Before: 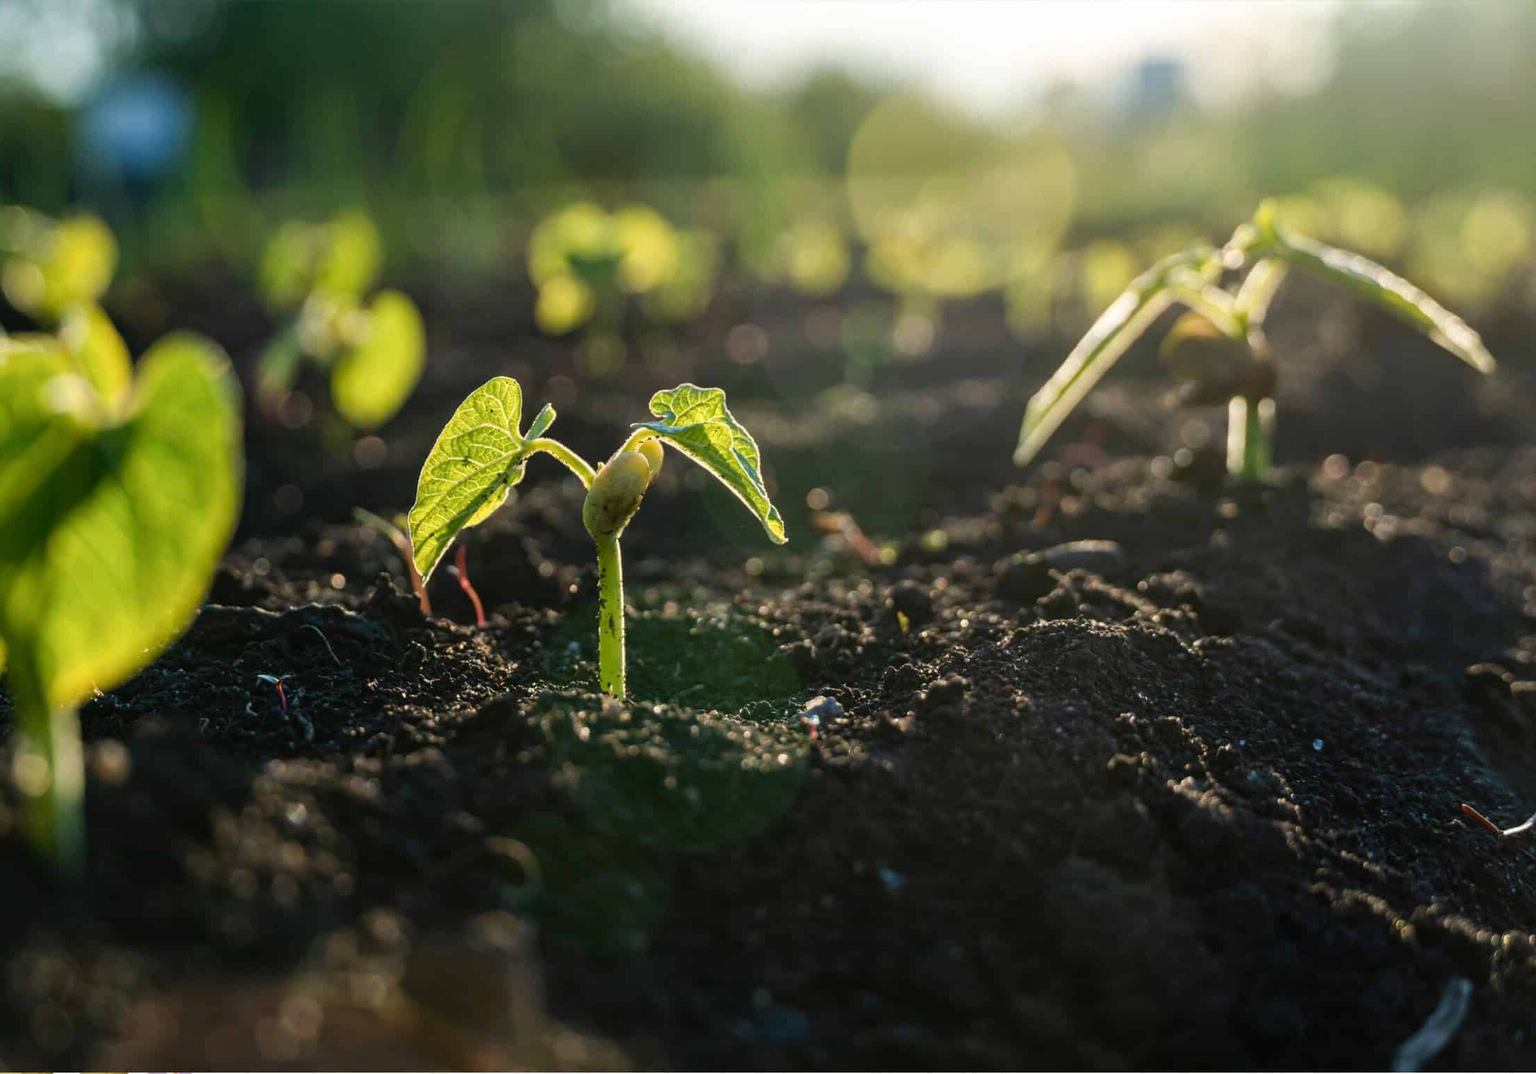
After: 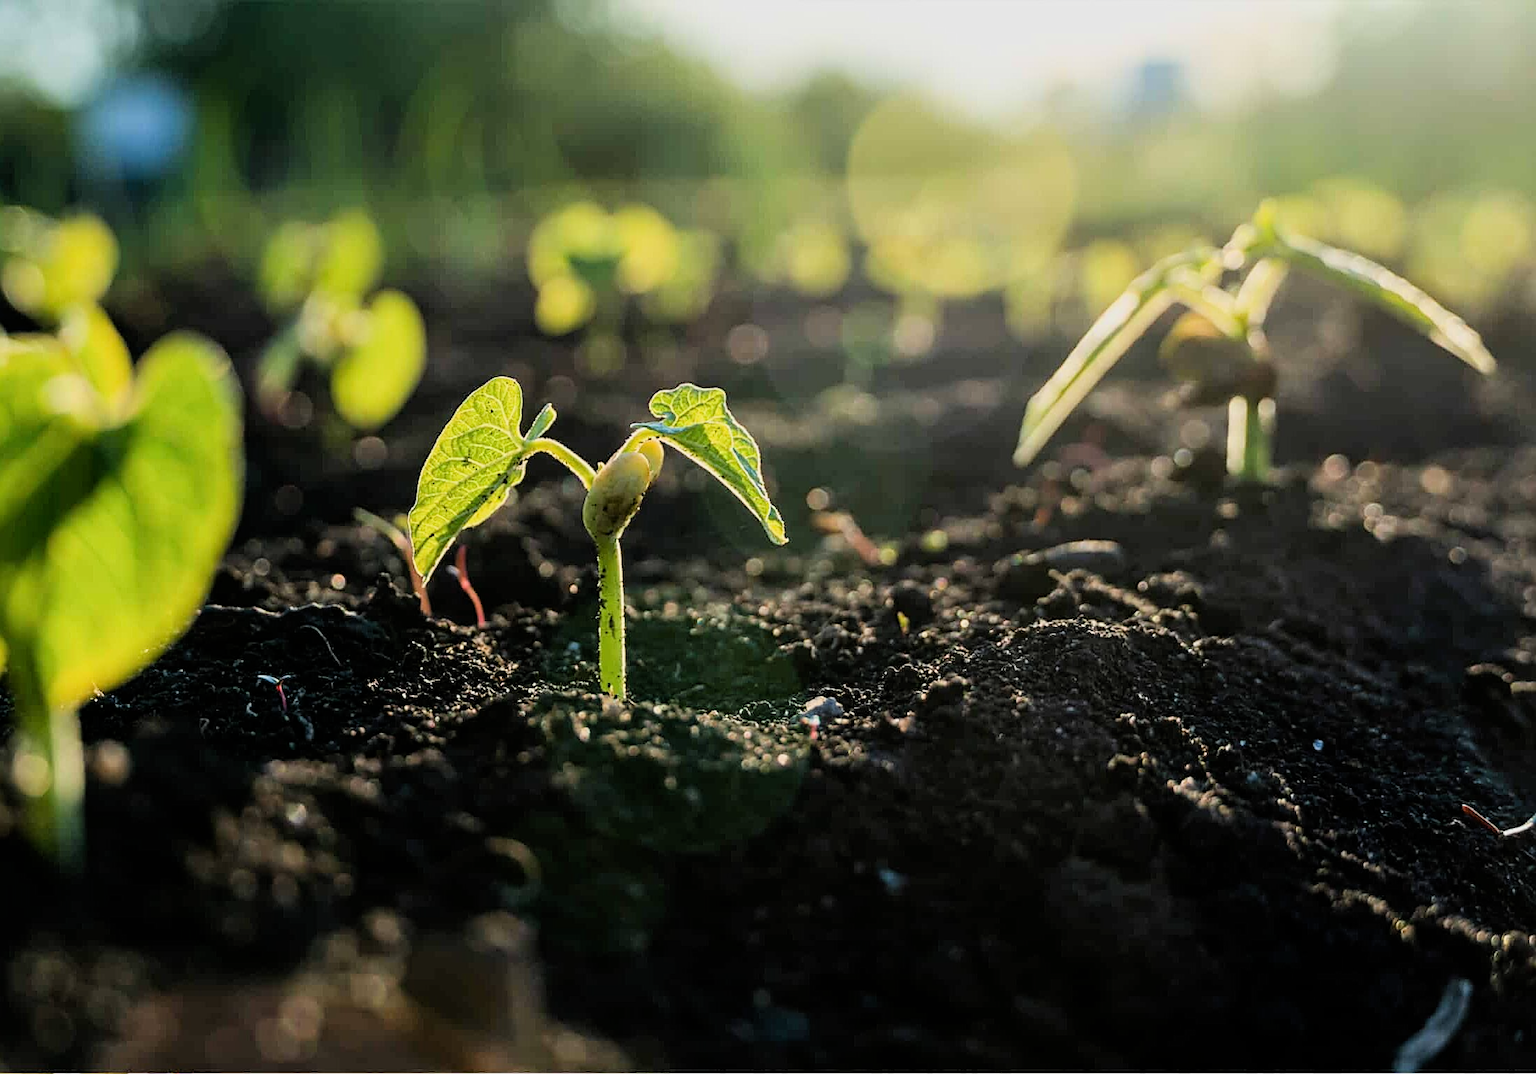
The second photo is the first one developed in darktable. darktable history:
exposure: black level correction 0, exposure 0.5 EV, compensate highlight preservation false
sharpen: amount 0.592
filmic rgb: middle gray luminance 28.88%, black relative exposure -10.26 EV, white relative exposure 5.48 EV, threshold 3.01 EV, target black luminance 0%, hardness 3.94, latitude 1.62%, contrast 1.121, highlights saturation mix 4.43%, shadows ↔ highlights balance 14.84%, color science v6 (2022), enable highlight reconstruction true
